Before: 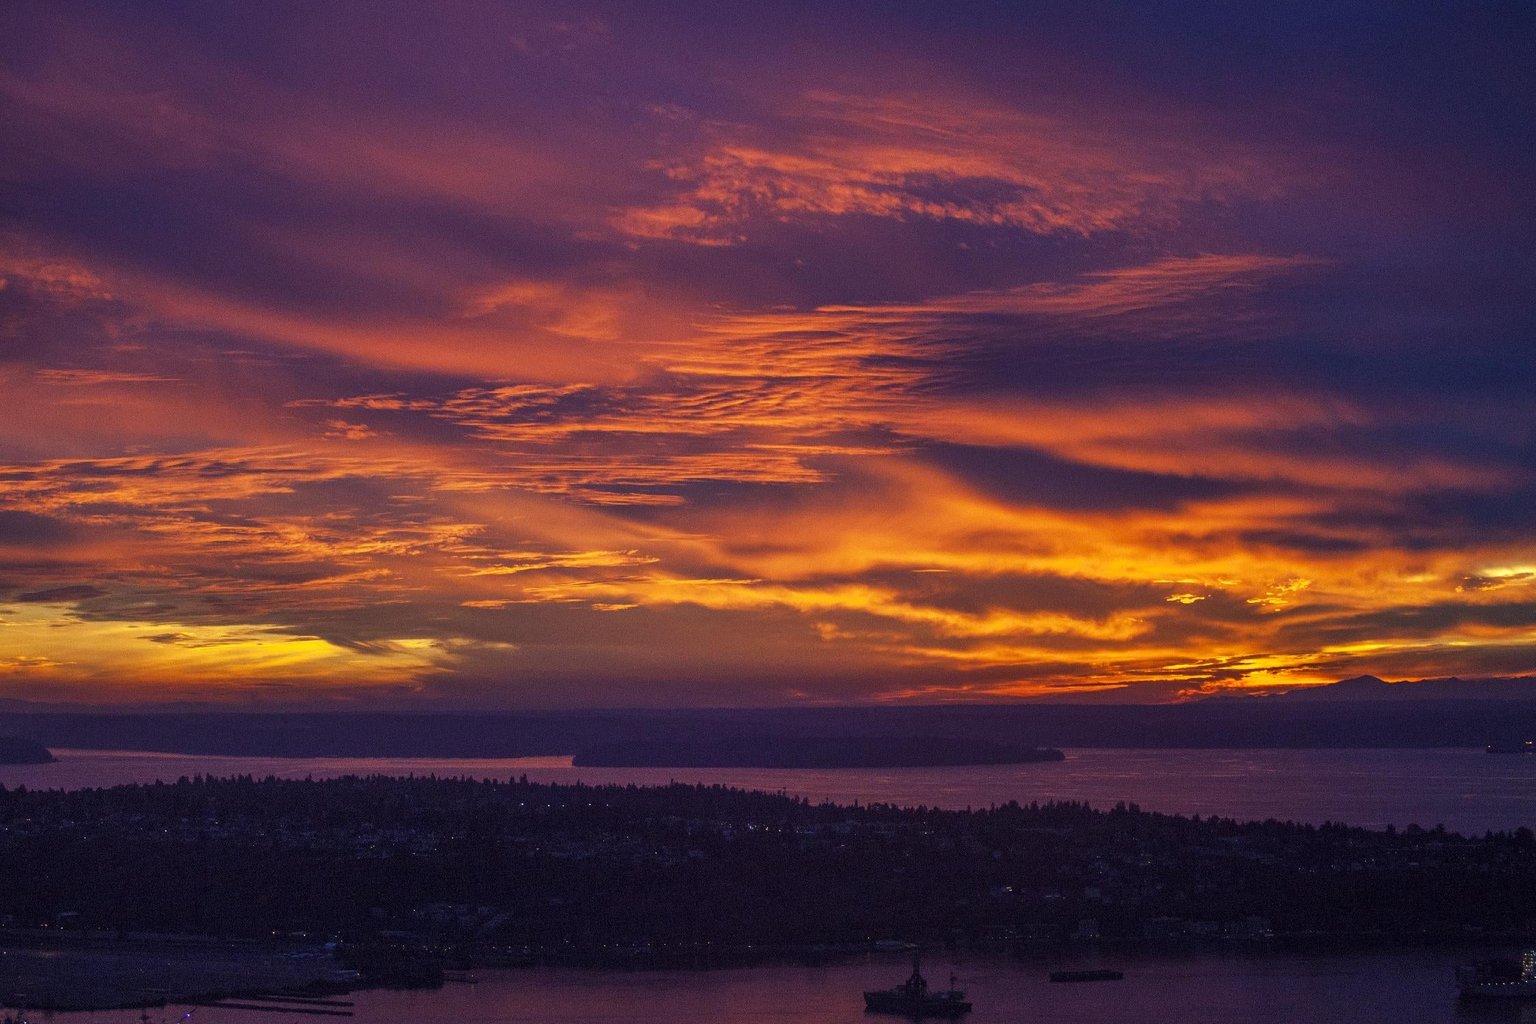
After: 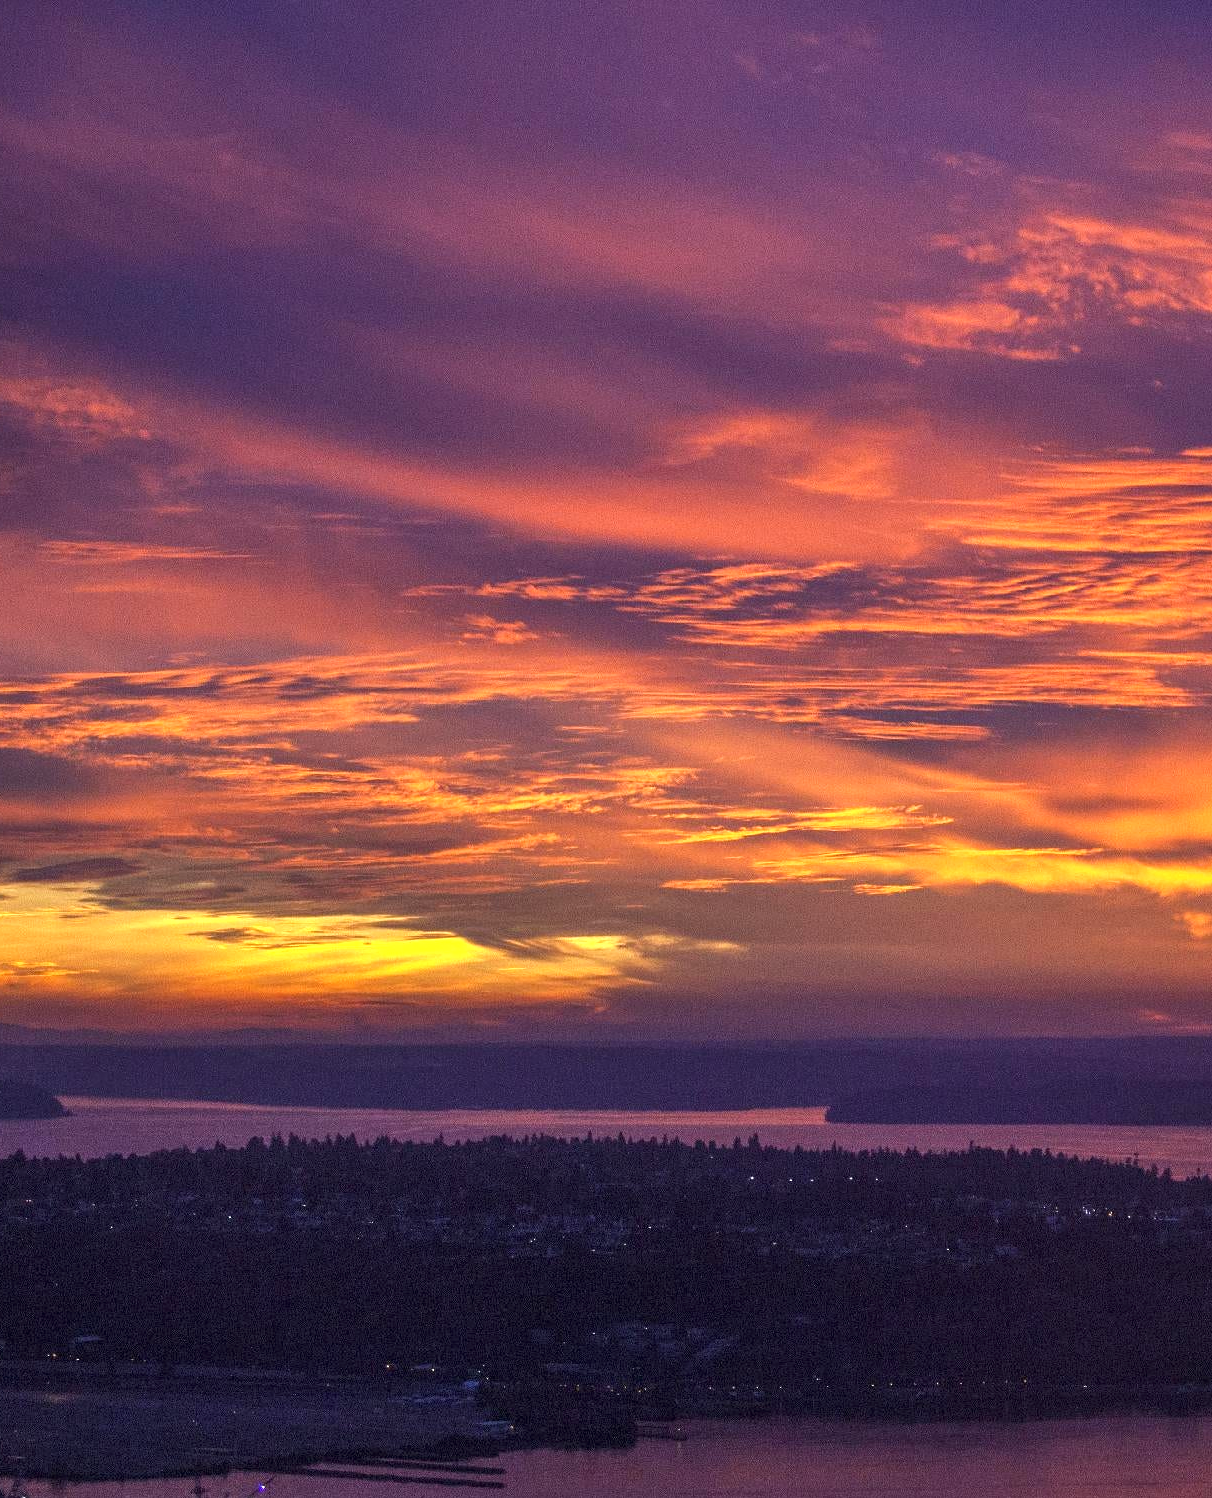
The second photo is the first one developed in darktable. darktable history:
local contrast: highlights 105%, shadows 98%, detail 119%, midtone range 0.2
crop: left 0.608%, right 45.5%, bottom 0.08%
exposure: black level correction 0, exposure 0.704 EV, compensate highlight preservation false
